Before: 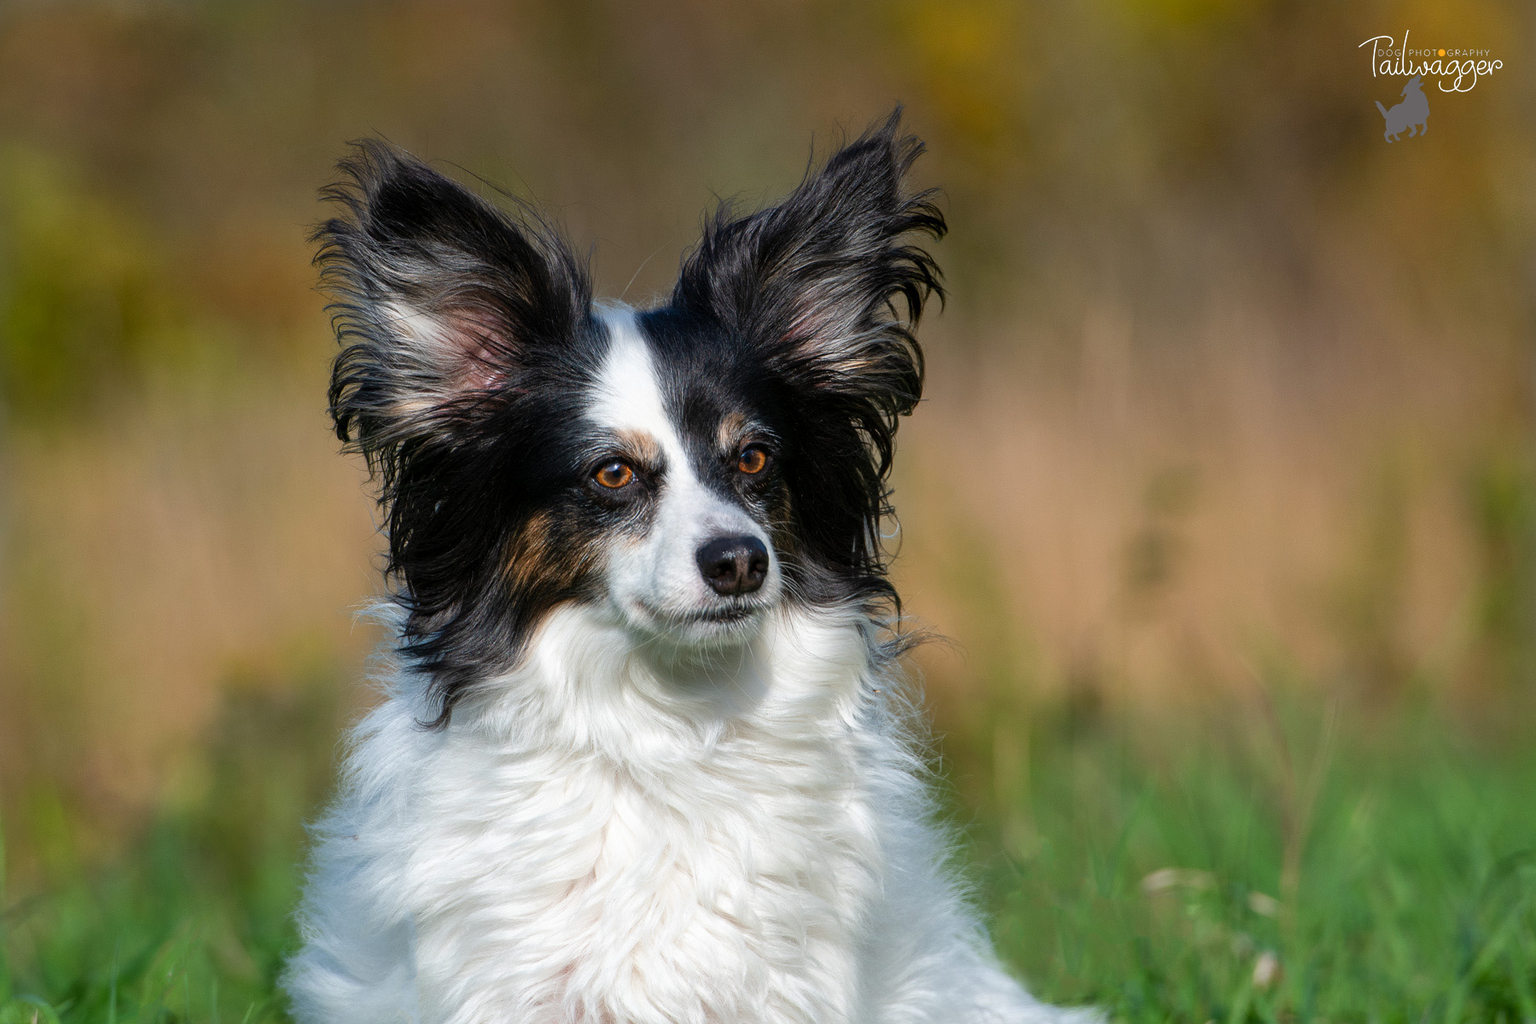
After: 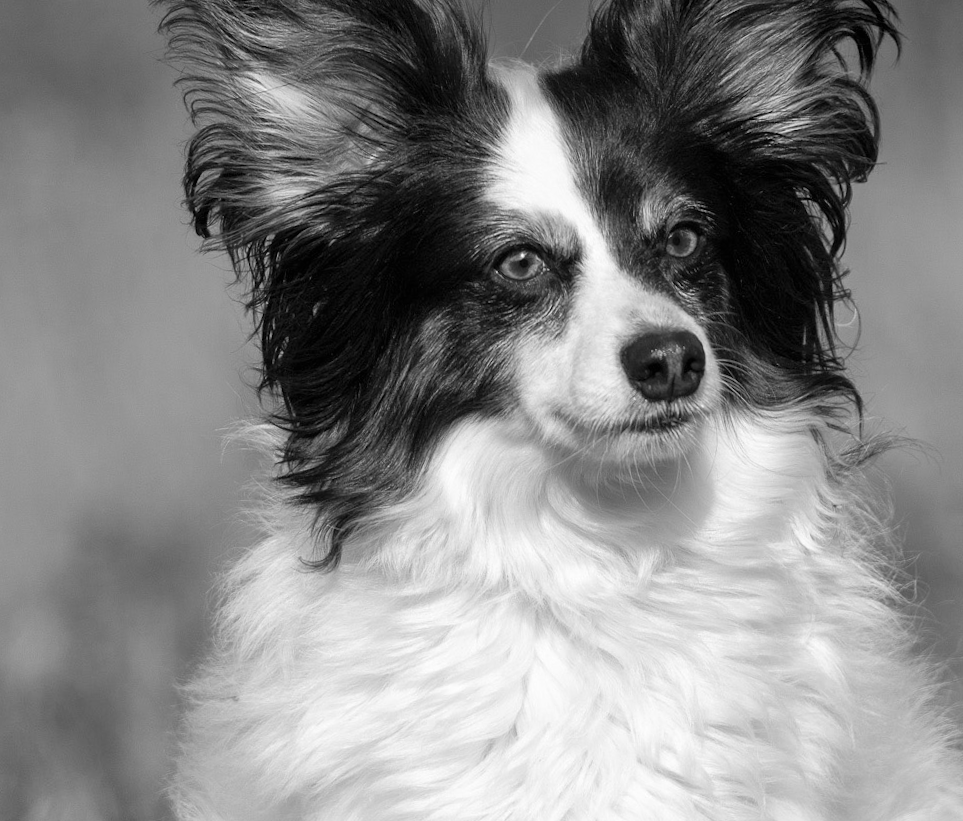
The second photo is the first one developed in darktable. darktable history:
exposure: black level correction 0, exposure 0.4 EV, compensate exposure bias true, compensate highlight preservation false
crop: left 8.966%, top 23.852%, right 34.699%, bottom 4.703%
color zones: curves: ch0 [(0, 0.5) (0.125, 0.4) (0.25, 0.5) (0.375, 0.4) (0.5, 0.4) (0.625, 0.35) (0.75, 0.35) (0.875, 0.5)]; ch1 [(0, 0.35) (0.125, 0.45) (0.25, 0.35) (0.375, 0.35) (0.5, 0.35) (0.625, 0.35) (0.75, 0.45) (0.875, 0.35)]; ch2 [(0, 0.6) (0.125, 0.5) (0.25, 0.5) (0.375, 0.6) (0.5, 0.6) (0.625, 0.5) (0.75, 0.5) (0.875, 0.5)]
rotate and perspective: rotation -2.12°, lens shift (vertical) 0.009, lens shift (horizontal) -0.008, automatic cropping original format, crop left 0.036, crop right 0.964, crop top 0.05, crop bottom 0.959
monochrome: on, module defaults
white balance: red 1.467, blue 0.684
